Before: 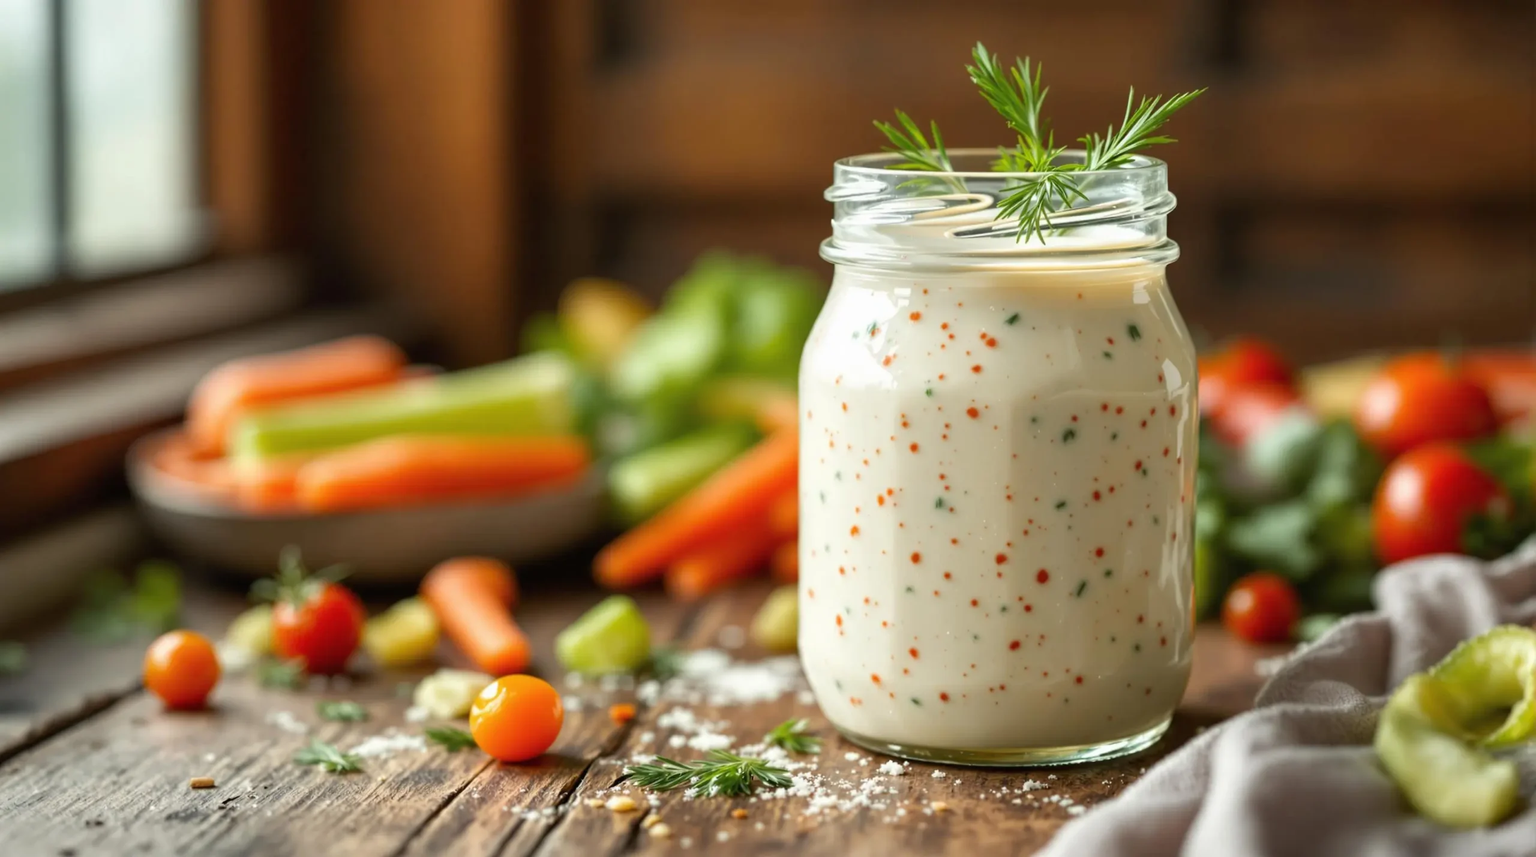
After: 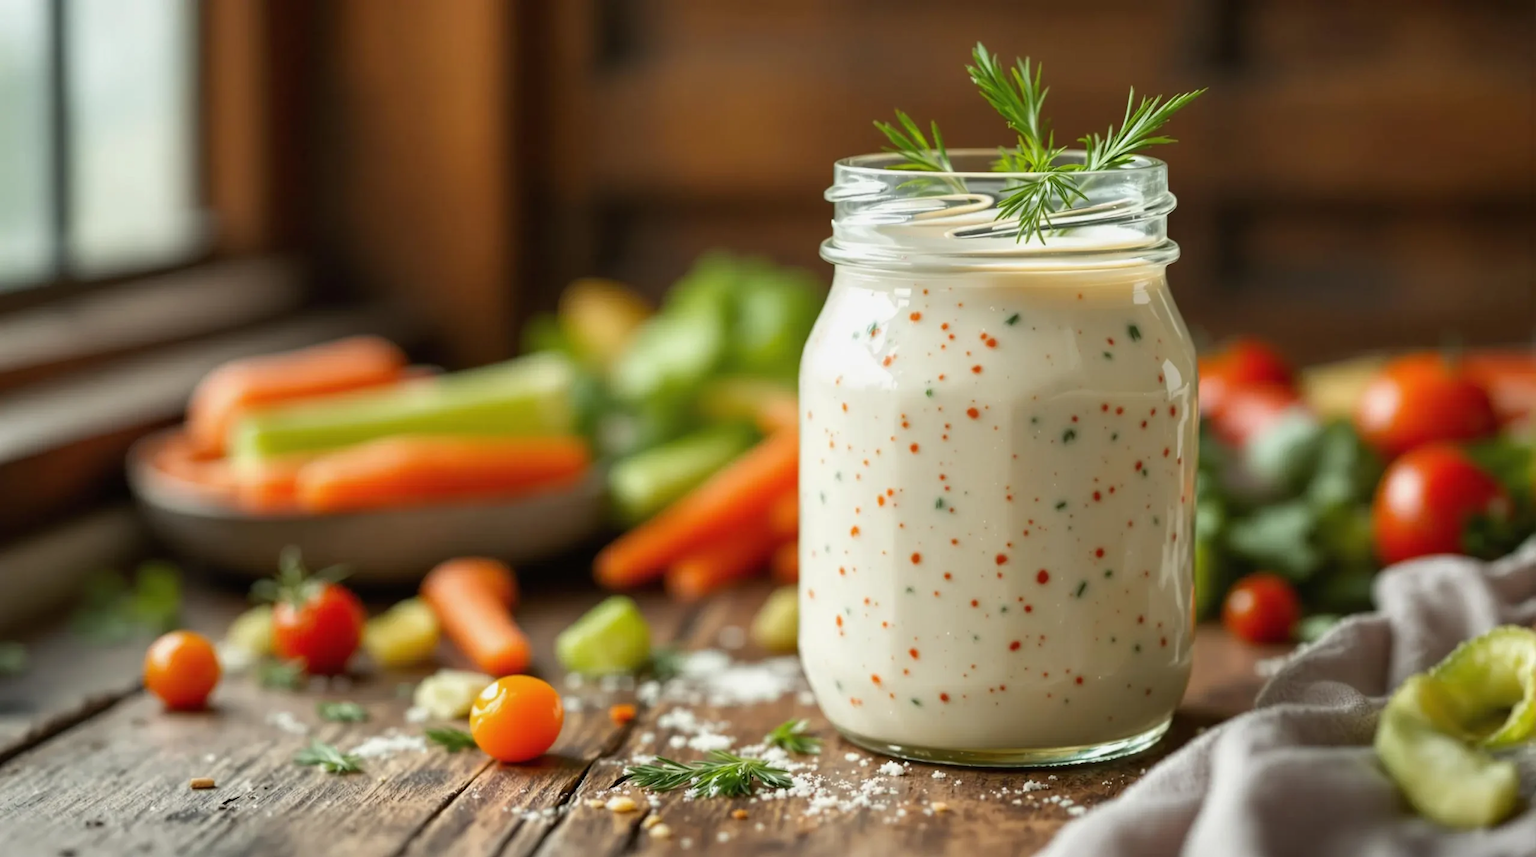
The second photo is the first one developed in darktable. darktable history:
exposure: exposure -0.109 EV, compensate exposure bias true, compensate highlight preservation false
